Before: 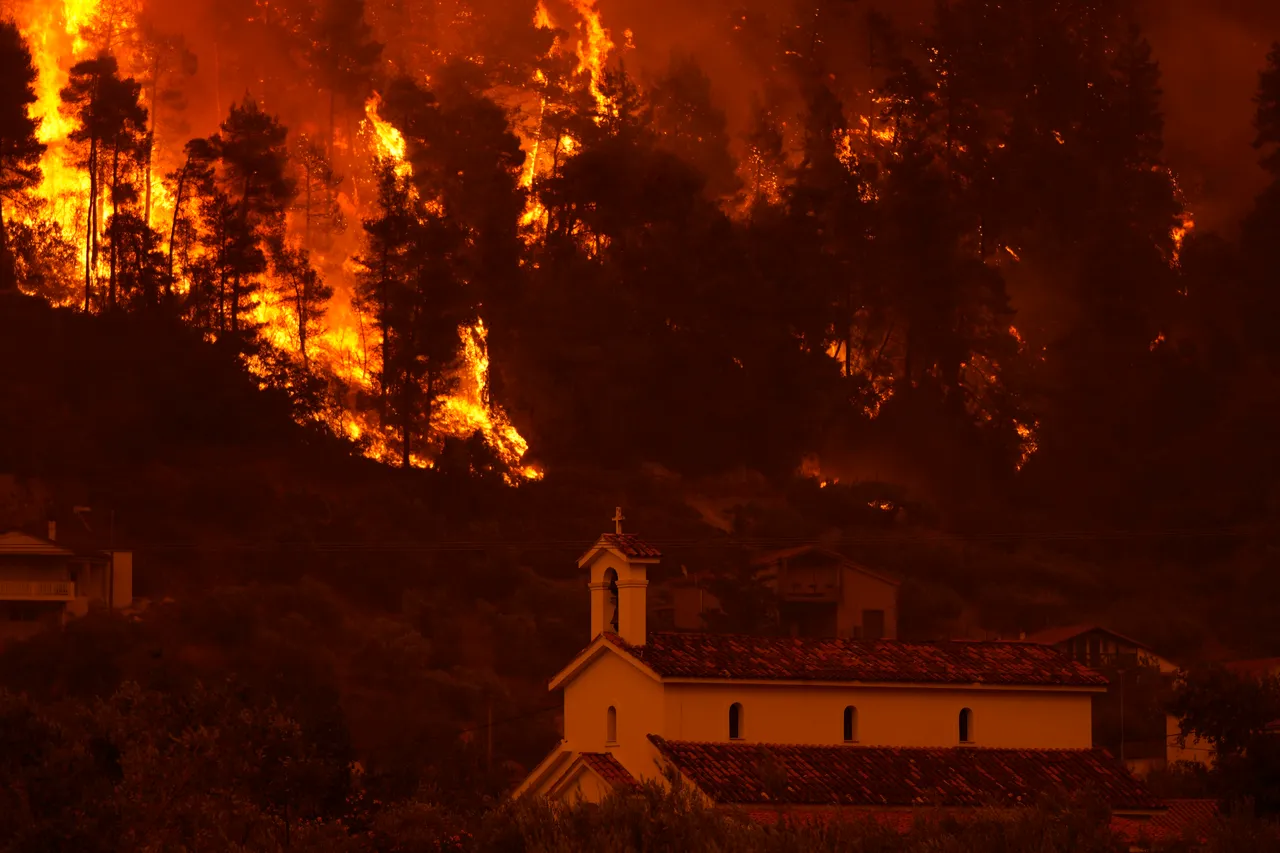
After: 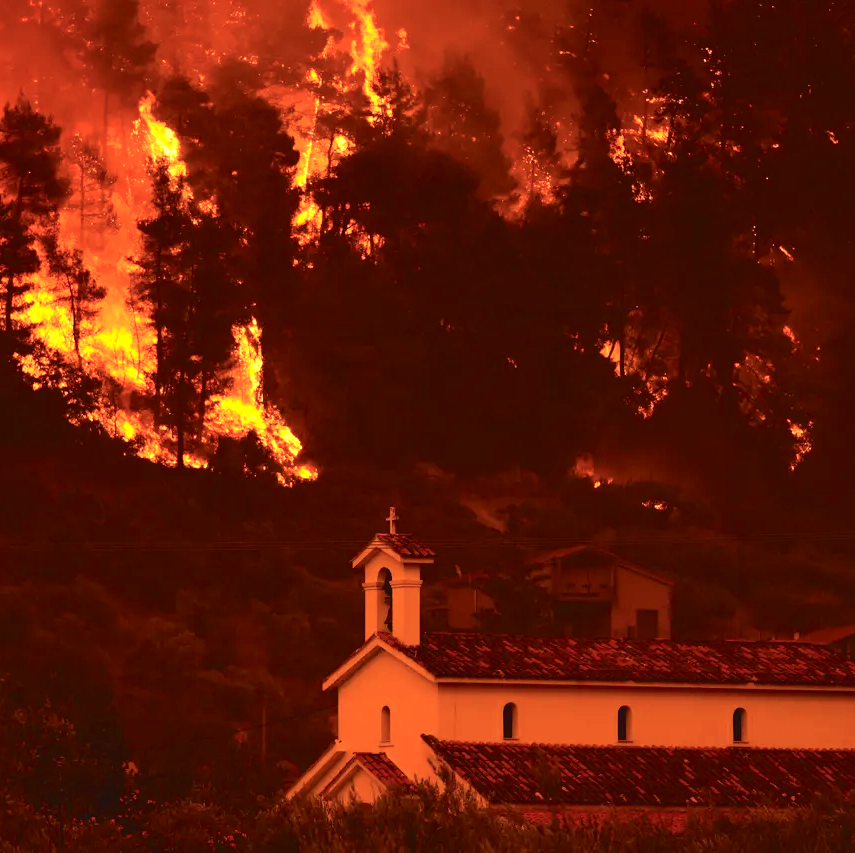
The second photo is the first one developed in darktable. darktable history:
tone curve: curves: ch0 [(0, 0.056) (0.049, 0.073) (0.155, 0.127) (0.33, 0.331) (0.432, 0.46) (0.601, 0.655) (0.843, 0.876) (1, 0.965)]; ch1 [(0, 0) (0.339, 0.334) (0.445, 0.419) (0.476, 0.454) (0.497, 0.494) (0.53, 0.511) (0.557, 0.549) (0.613, 0.614) (0.728, 0.729) (1, 1)]; ch2 [(0, 0) (0.327, 0.318) (0.417, 0.426) (0.46, 0.453) (0.502, 0.5) (0.526, 0.52) (0.54, 0.543) (0.606, 0.61) (0.74, 0.716) (1, 1)], color space Lab, independent channels, preserve colors none
exposure: black level correction 0, exposure 1.3 EV, compensate exposure bias true, compensate highlight preservation false
graduated density: on, module defaults
crop and rotate: left 17.732%, right 15.423%
